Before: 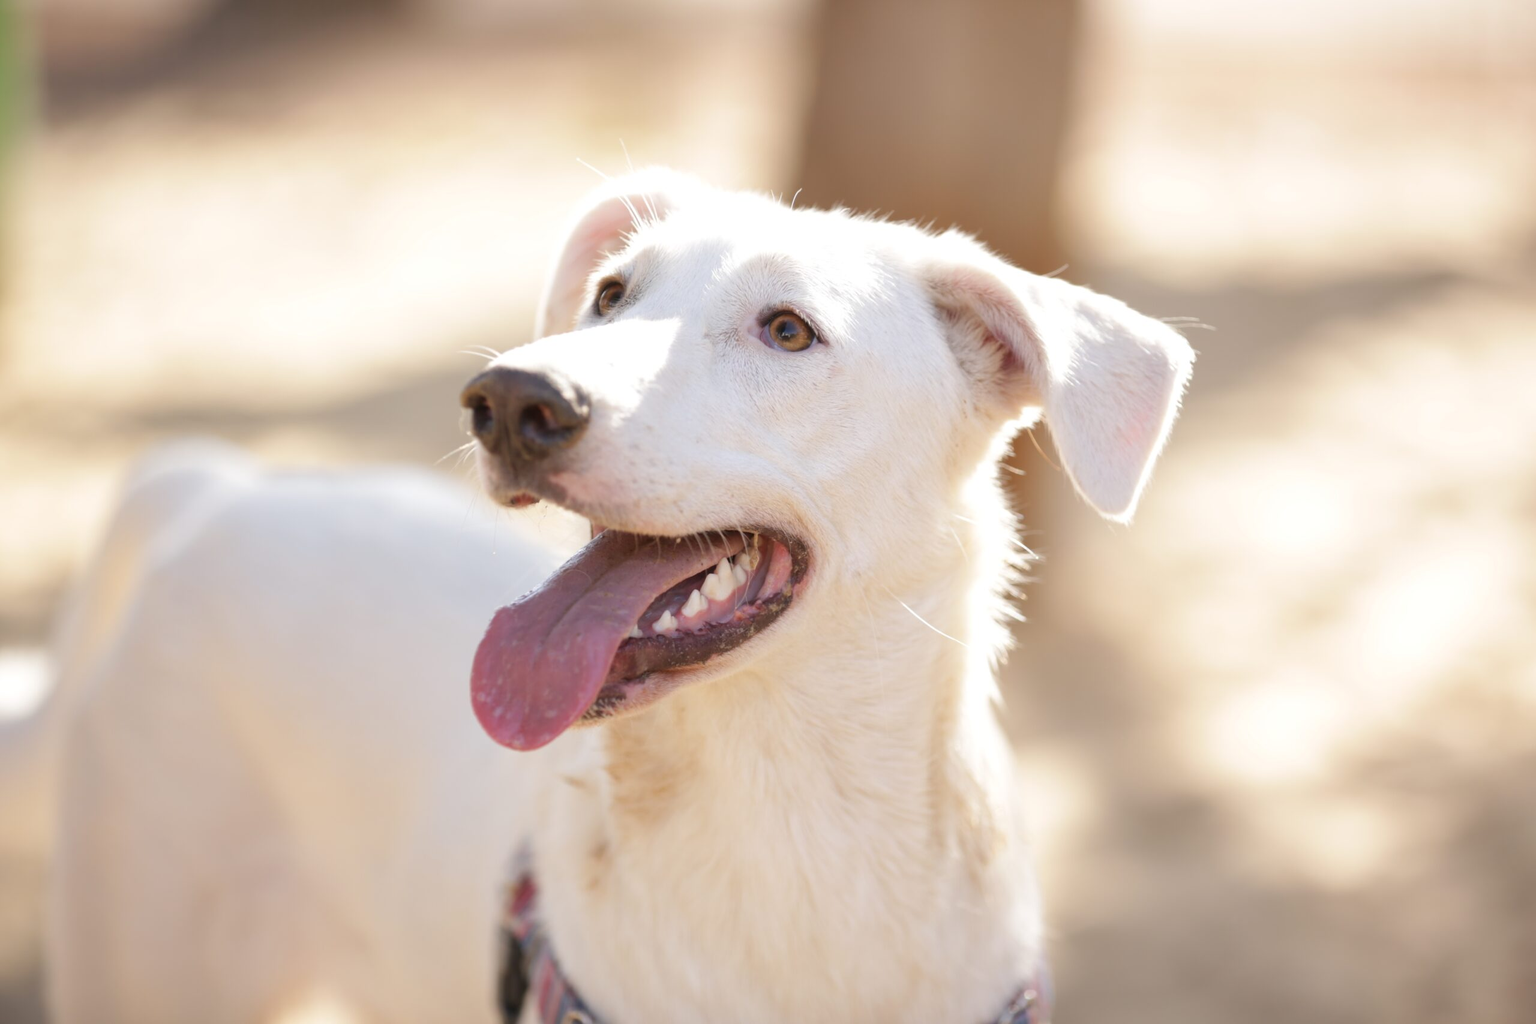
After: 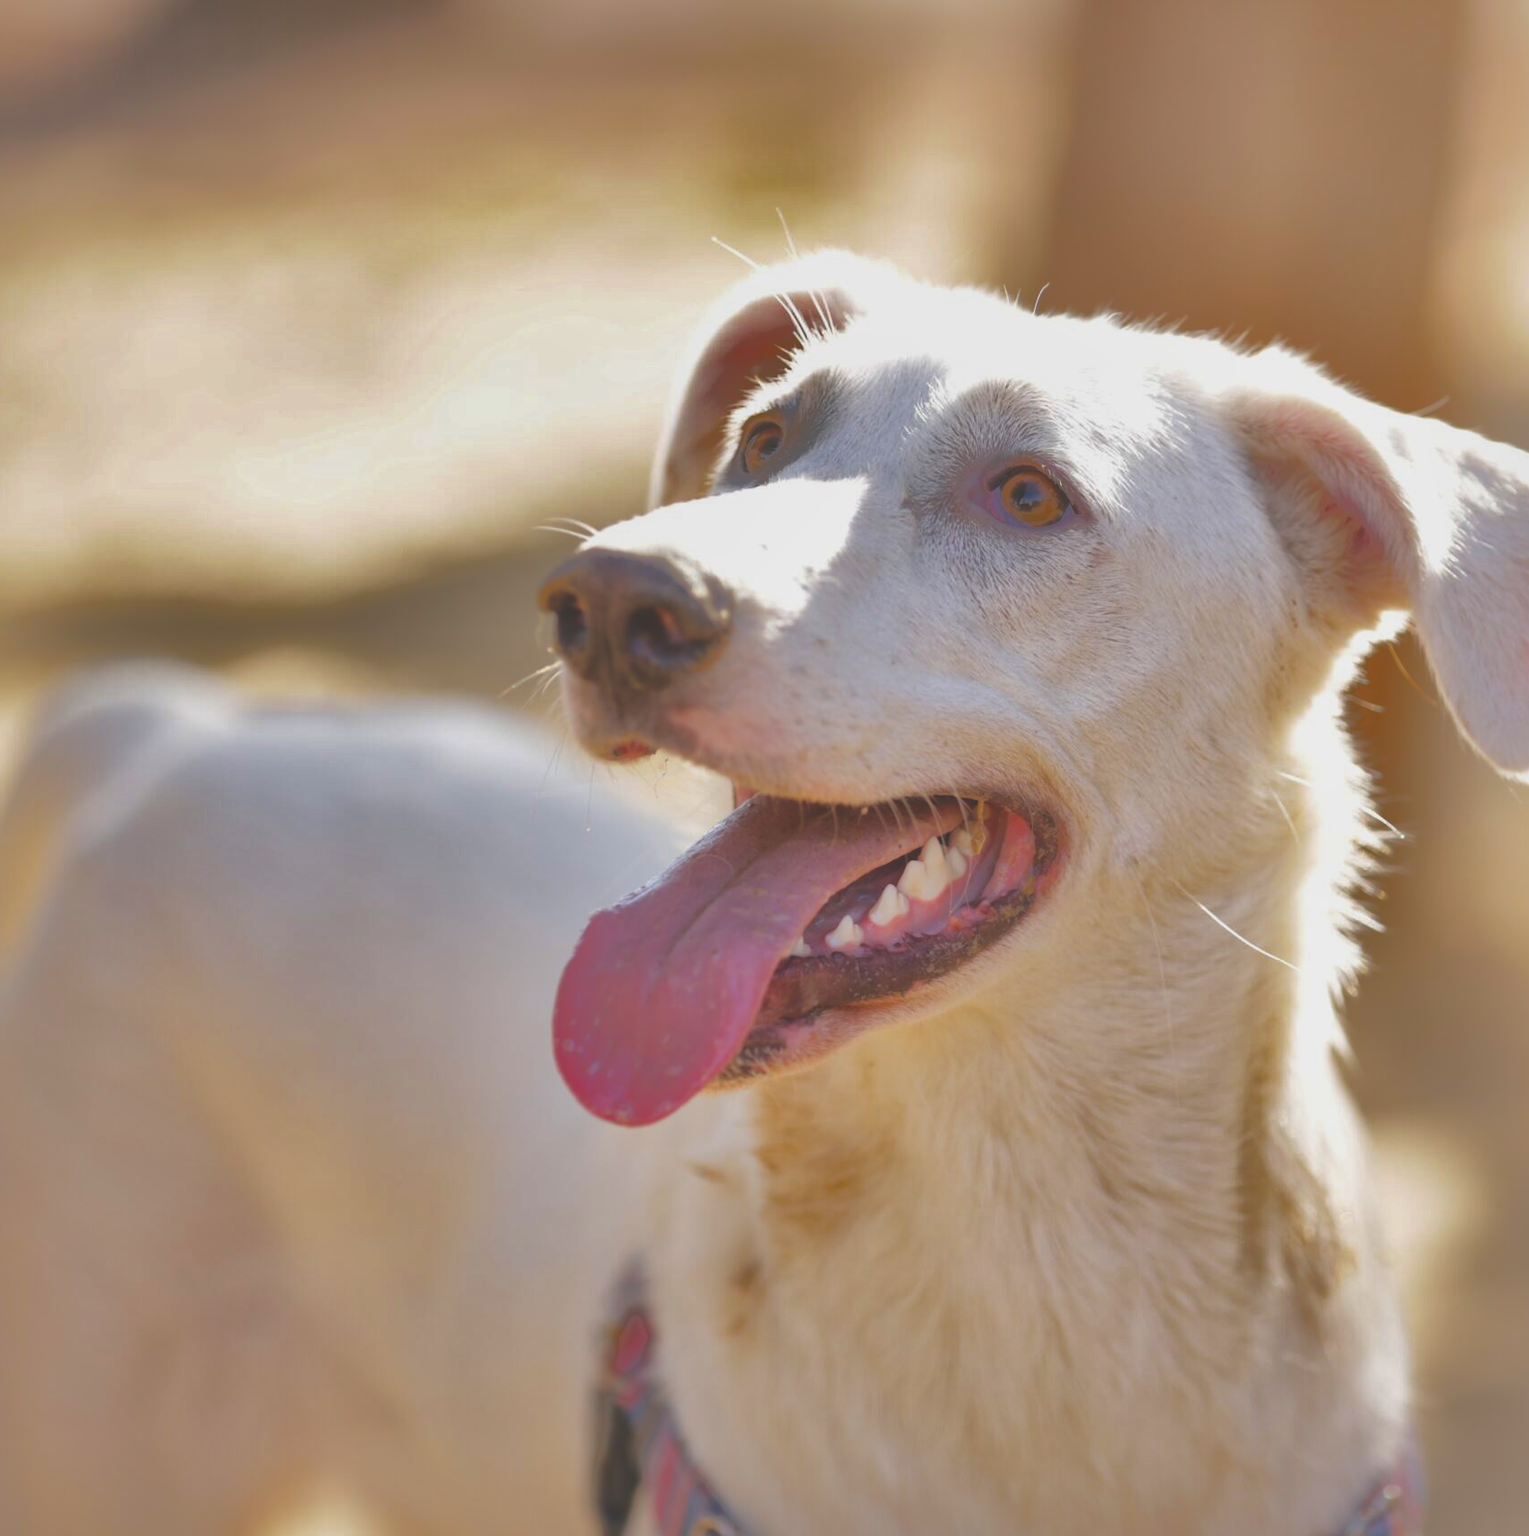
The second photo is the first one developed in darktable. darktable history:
exposure: black level correction -0.026, exposure -0.121 EV, compensate exposure bias true, compensate highlight preservation false
color balance rgb: global offset › luminance 0.274%, global offset › hue 169.37°, perceptual saturation grading › global saturation 29.411%, global vibrance 20%
shadows and highlights: shadows 38.57, highlights -74.02, highlights color adjustment 49.79%
crop and rotate: left 6.674%, right 26.919%
